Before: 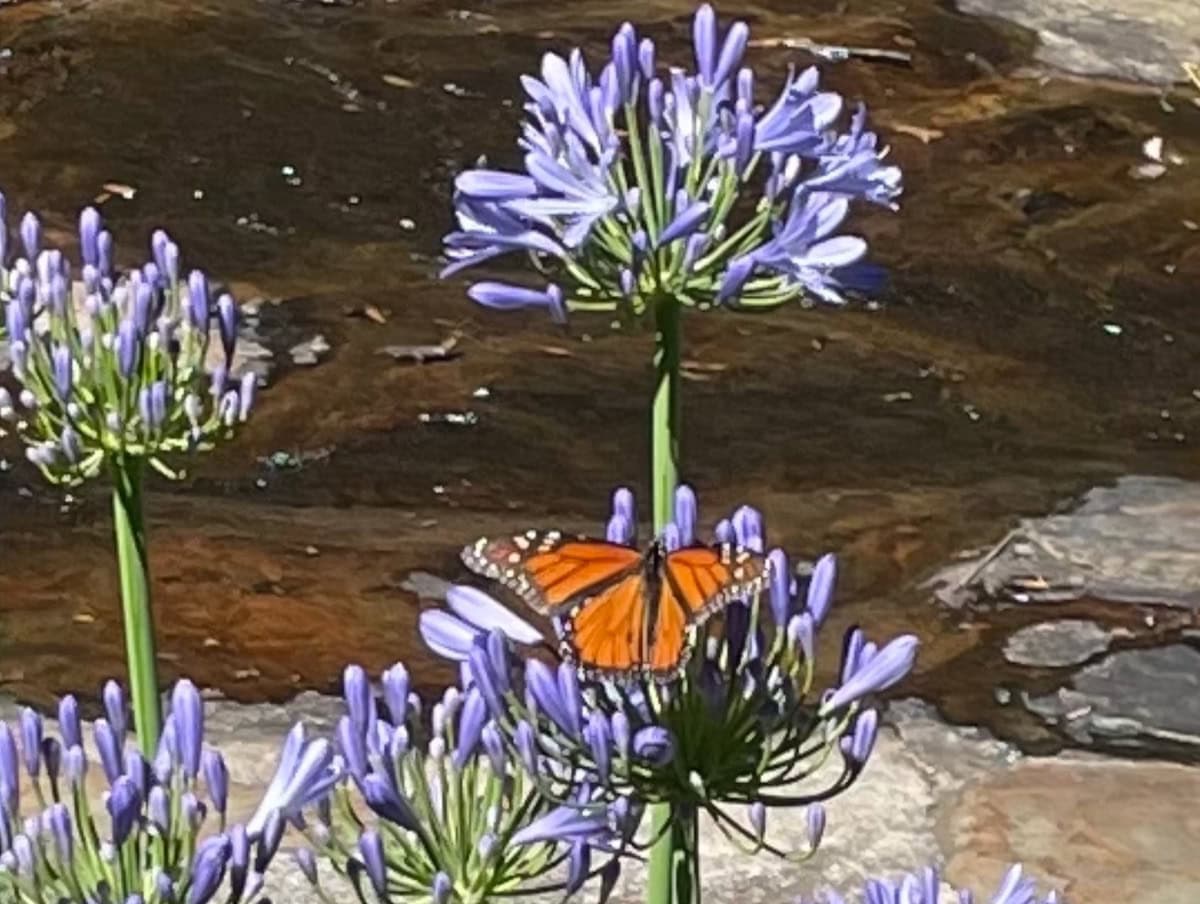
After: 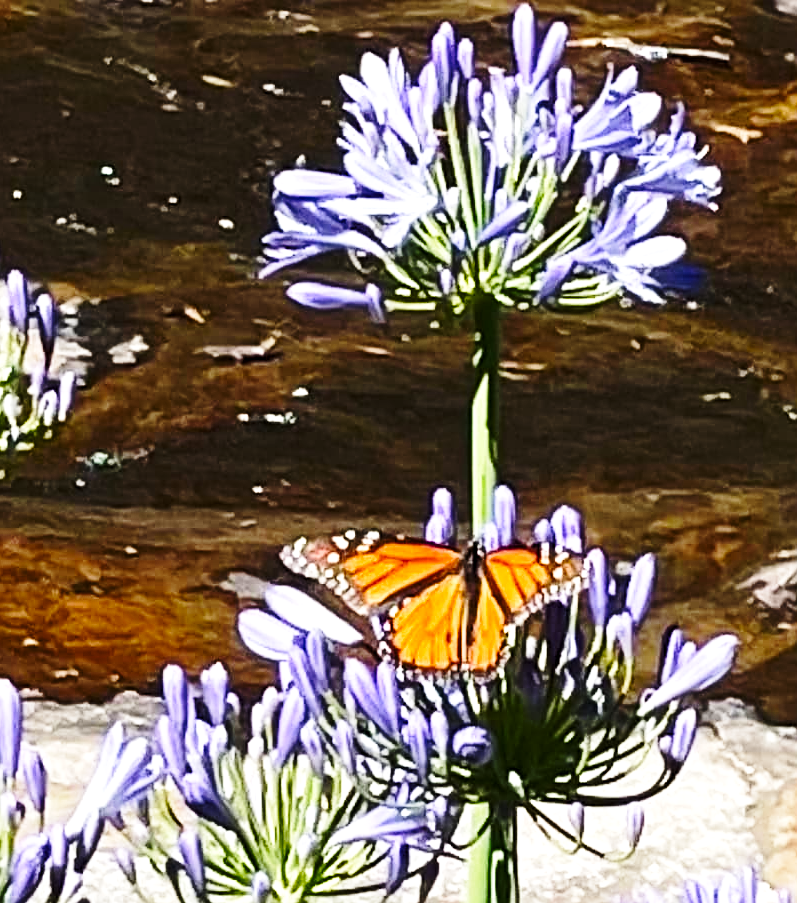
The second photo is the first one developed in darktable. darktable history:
crop and rotate: left 15.092%, right 18.49%
base curve: curves: ch0 [(0, 0) (0.028, 0.03) (0.121, 0.232) (0.46, 0.748) (0.859, 0.968) (1, 1)], preserve colors none
sharpen: on, module defaults
color balance rgb: power › hue 75.32°, perceptual saturation grading › global saturation 20%, perceptual saturation grading › highlights -24.861%, perceptual saturation grading › shadows 24.826%, perceptual brilliance grading › highlights 17.964%, perceptual brilliance grading › mid-tones 32.141%, perceptual brilliance grading › shadows -30.945%
